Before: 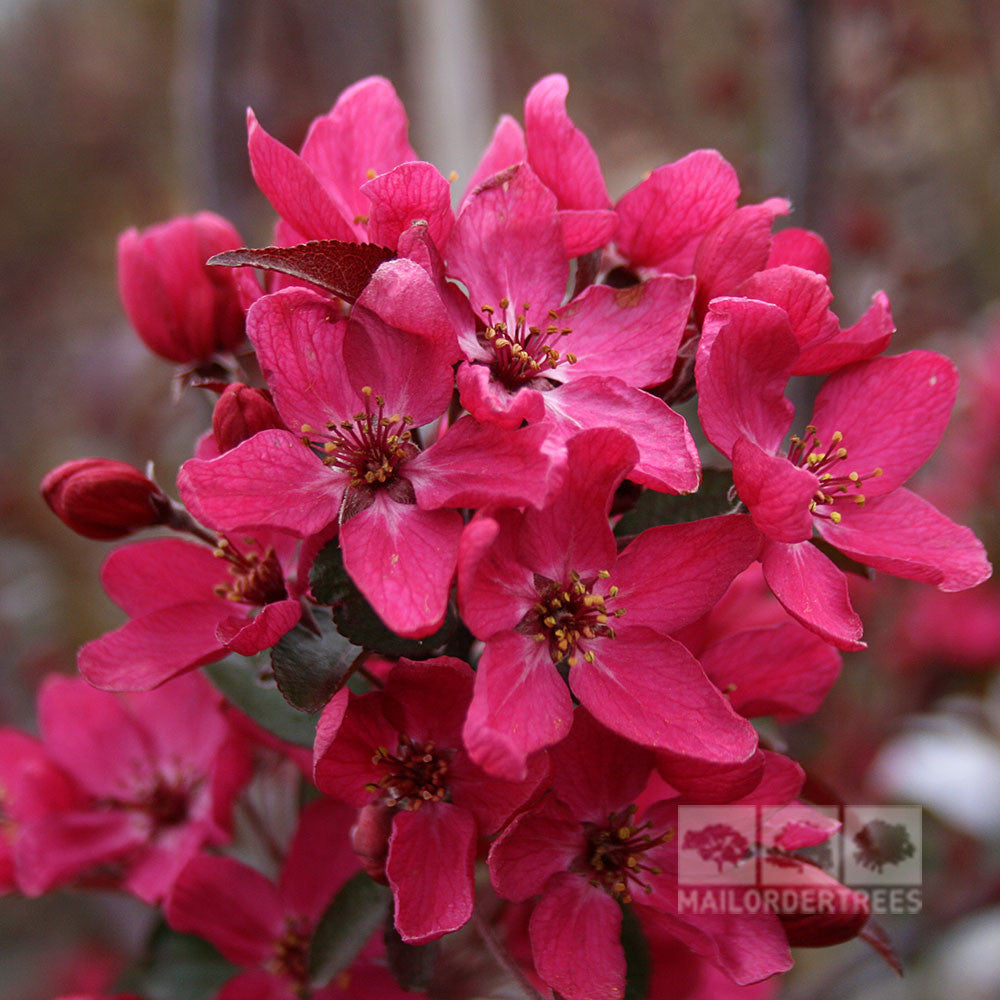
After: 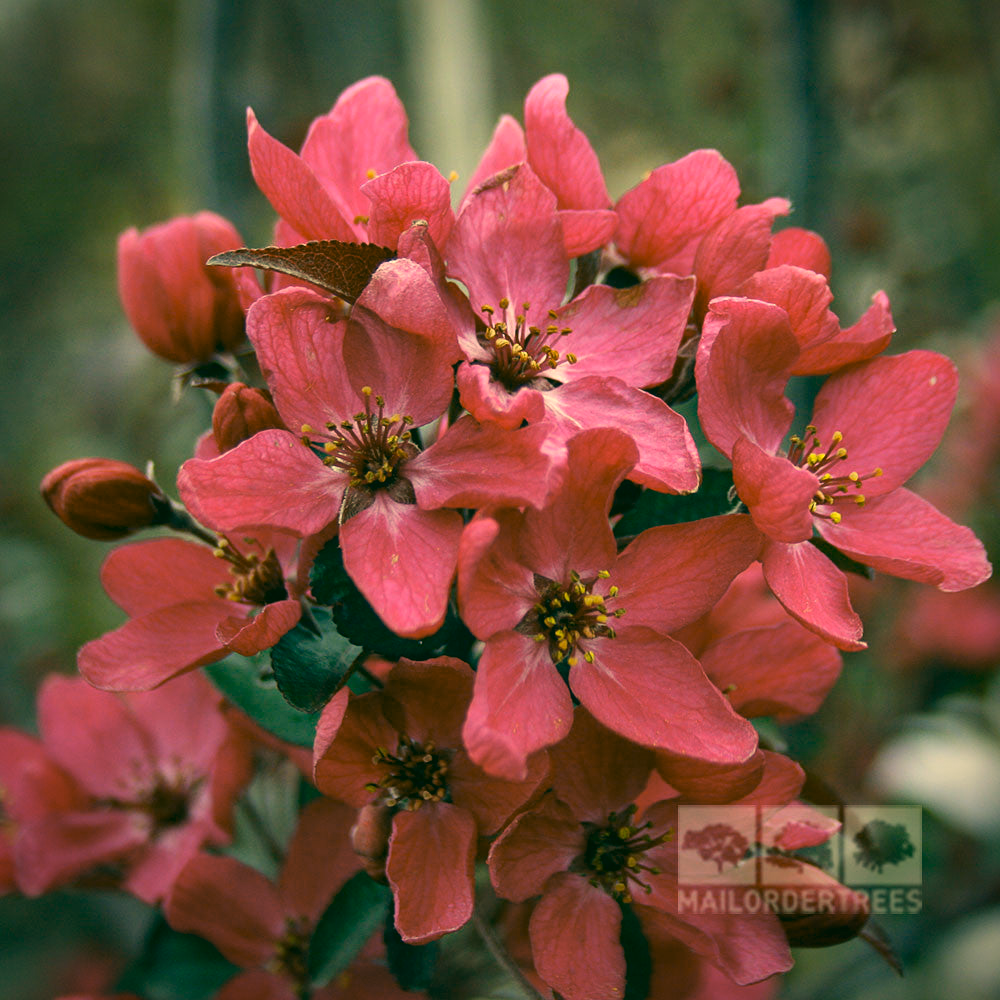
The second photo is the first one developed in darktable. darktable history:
color correction: highlights a* 1.78, highlights b* 34.09, shadows a* -37.04, shadows b* -5.72
local contrast: mode bilateral grid, contrast 20, coarseness 50, detail 119%, midtone range 0.2
vignetting: saturation -0.023, dithering 16-bit output, unbound false
exposure: exposure 0.2 EV, compensate exposure bias true, compensate highlight preservation false
